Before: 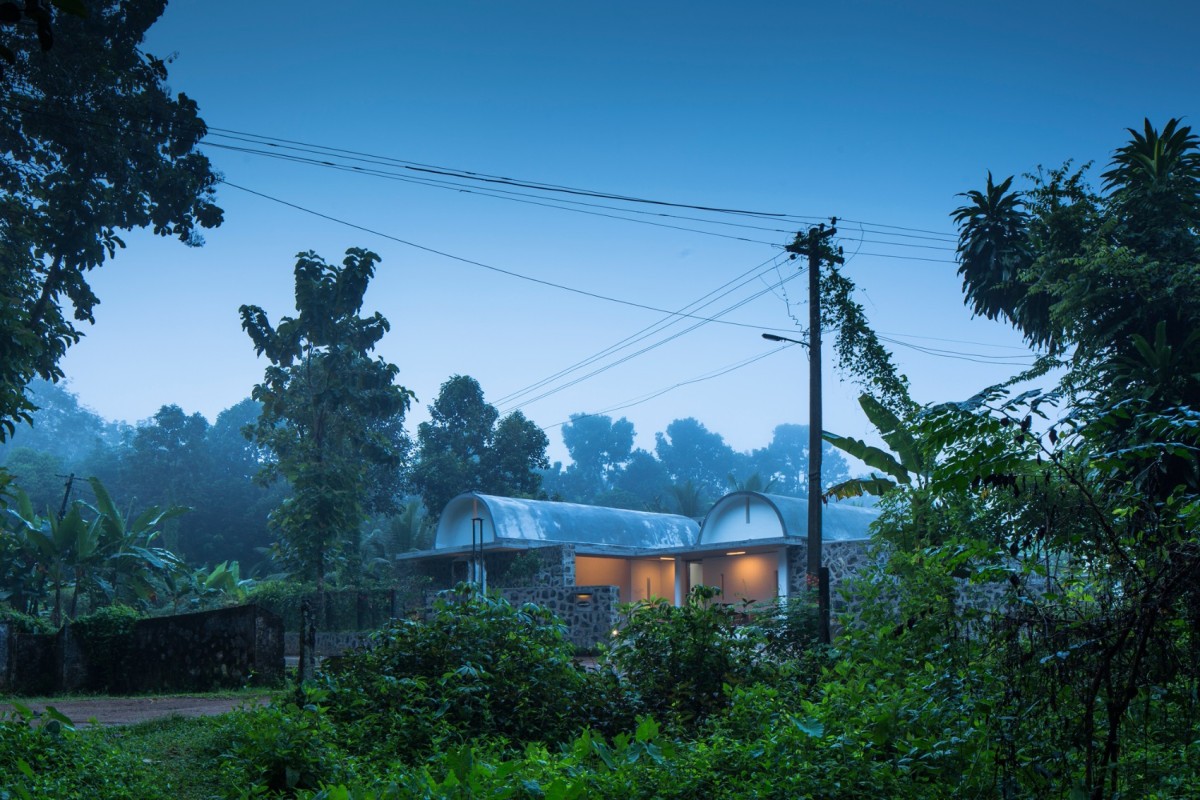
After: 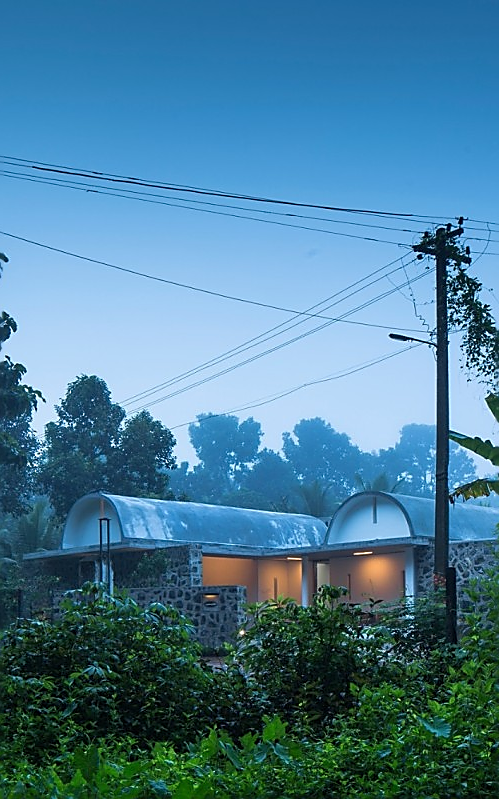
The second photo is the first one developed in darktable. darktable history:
crop: left 31.106%, right 27.301%
sharpen: radius 1.352, amount 1.255, threshold 0.773
